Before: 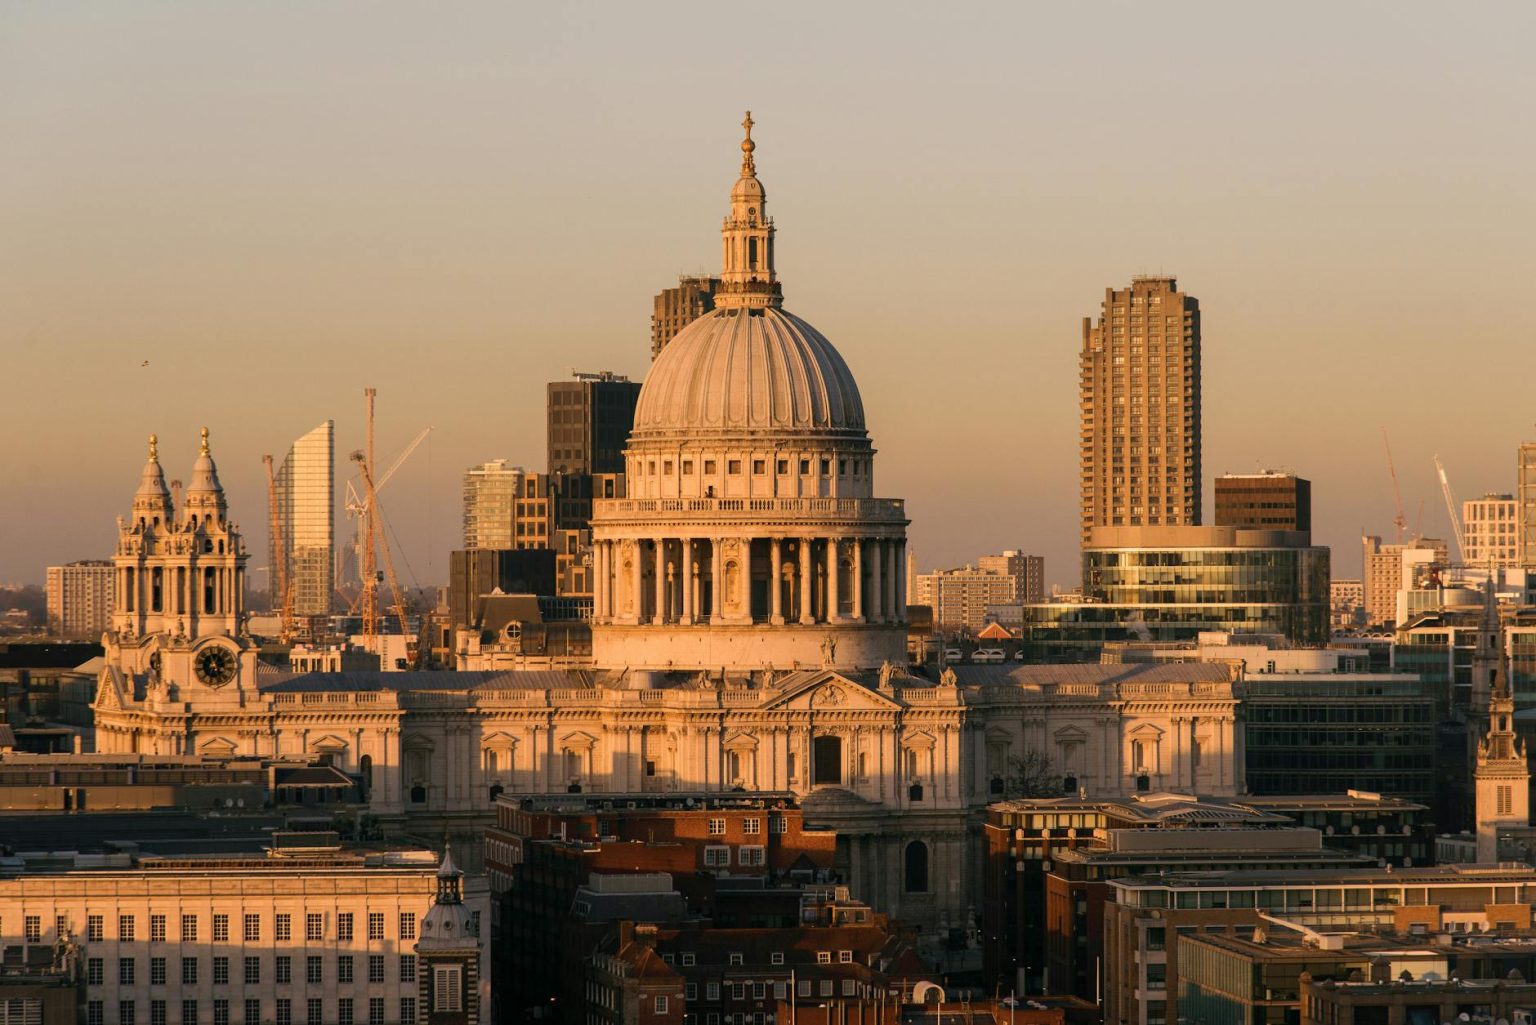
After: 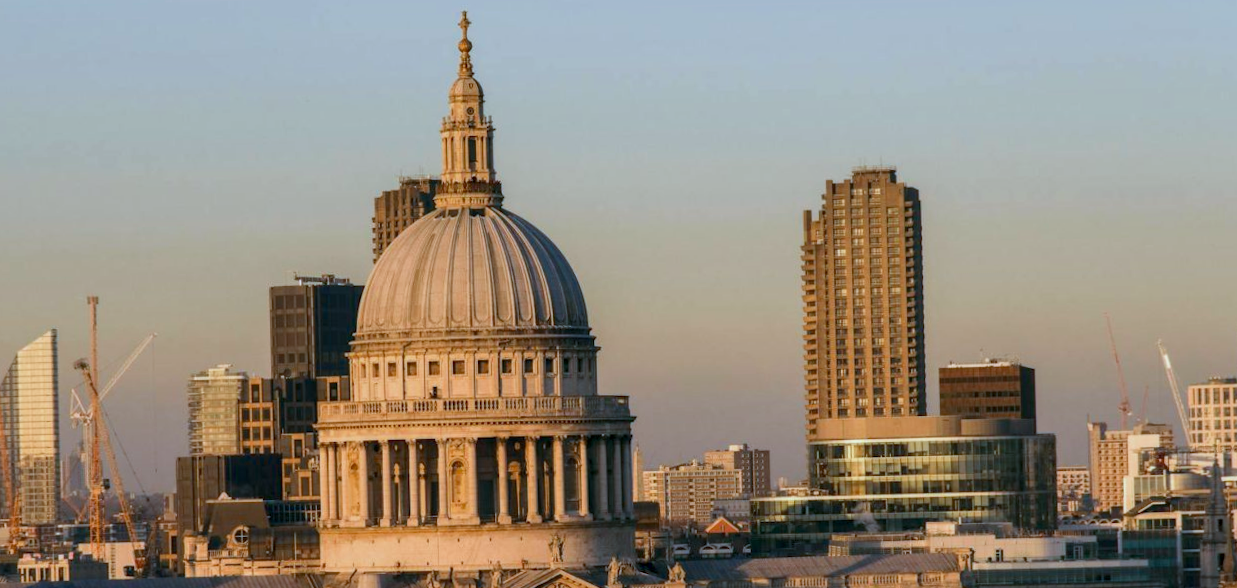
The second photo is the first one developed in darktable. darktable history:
white balance: emerald 1
color balance rgb: perceptual saturation grading › global saturation 8.89%, saturation formula JzAzBz (2021)
color calibration: x 0.396, y 0.386, temperature 3669 K
contrast equalizer: y [[0.5 ×4, 0.483, 0.43], [0.5 ×6], [0.5 ×6], [0 ×6], [0 ×6]]
crop: left 18.38%, top 11.092%, right 2.134%, bottom 33.217%
shadows and highlights: shadows 25, highlights -25
rotate and perspective: rotation -1.24°, automatic cropping off
local contrast: on, module defaults
